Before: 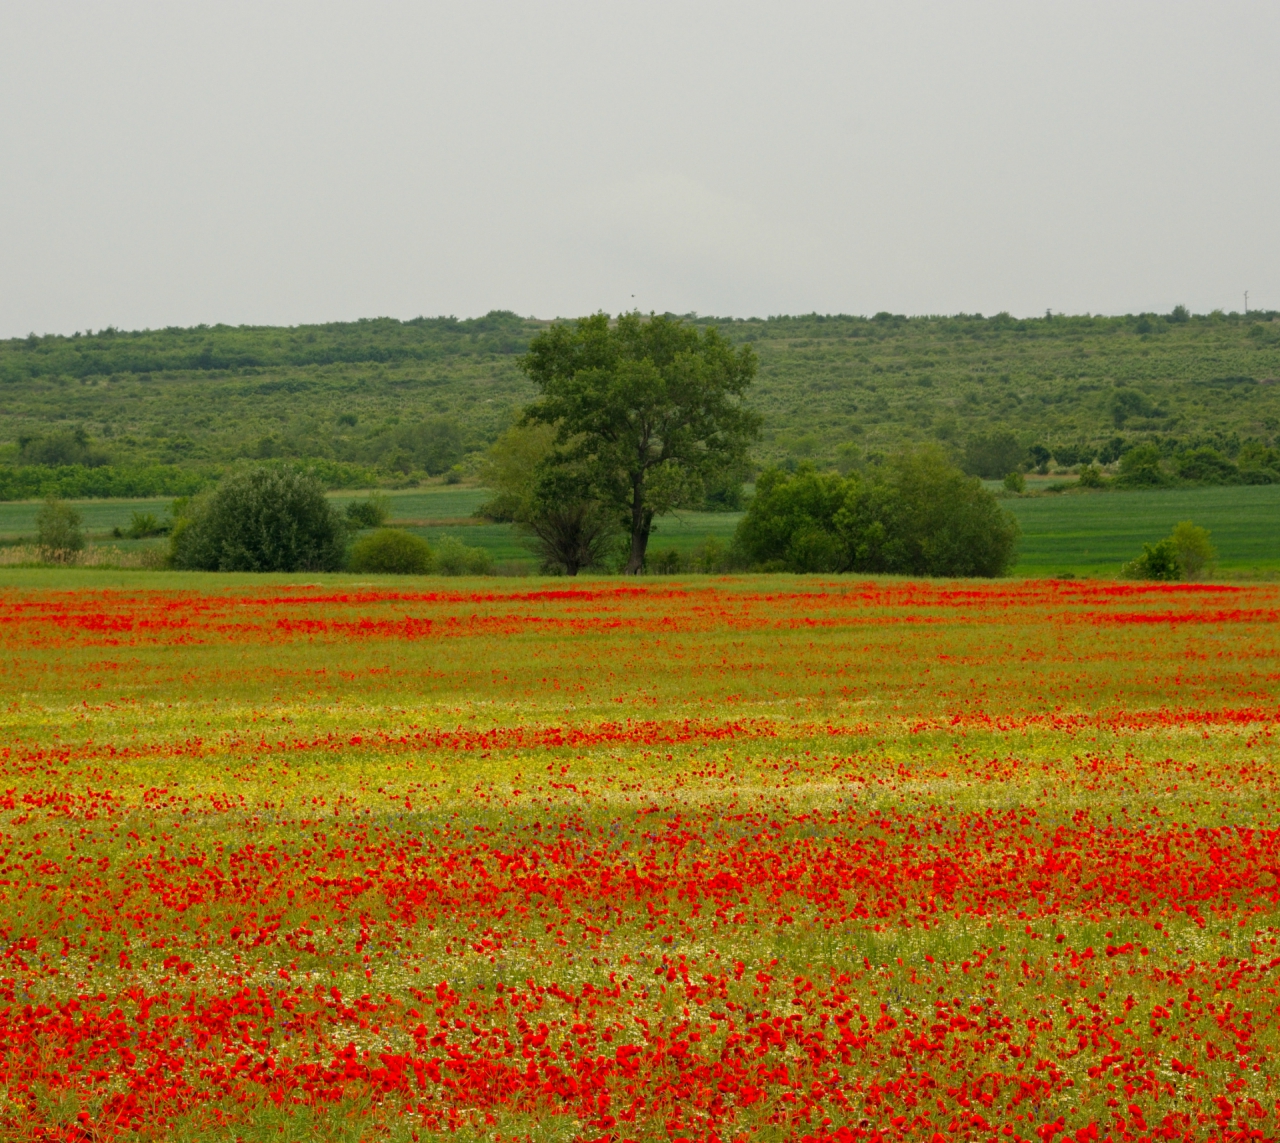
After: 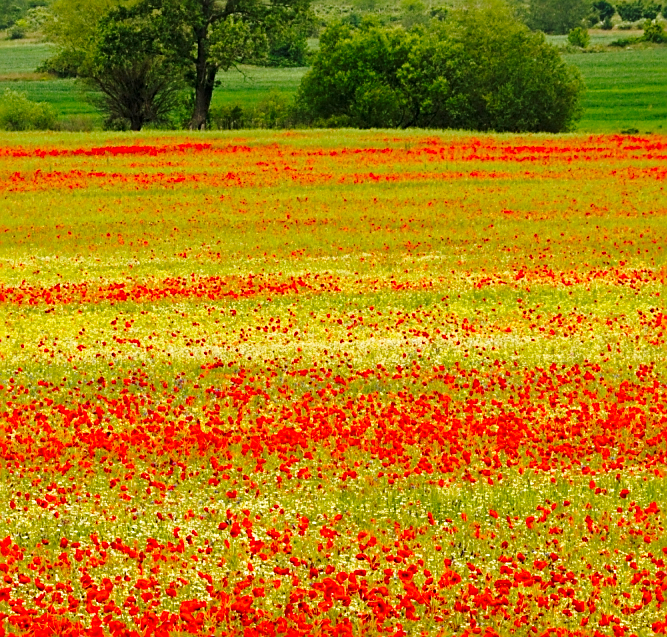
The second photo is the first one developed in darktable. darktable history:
base curve: curves: ch0 [(0, 0) (0.028, 0.03) (0.121, 0.232) (0.46, 0.748) (0.859, 0.968) (1, 1)], preserve colors none
exposure: black level correction 0.001, compensate highlight preservation false
sharpen: amount 0.753
crop: left 34.11%, top 38.963%, right 13.716%, bottom 5.304%
tone equalizer: on, module defaults
